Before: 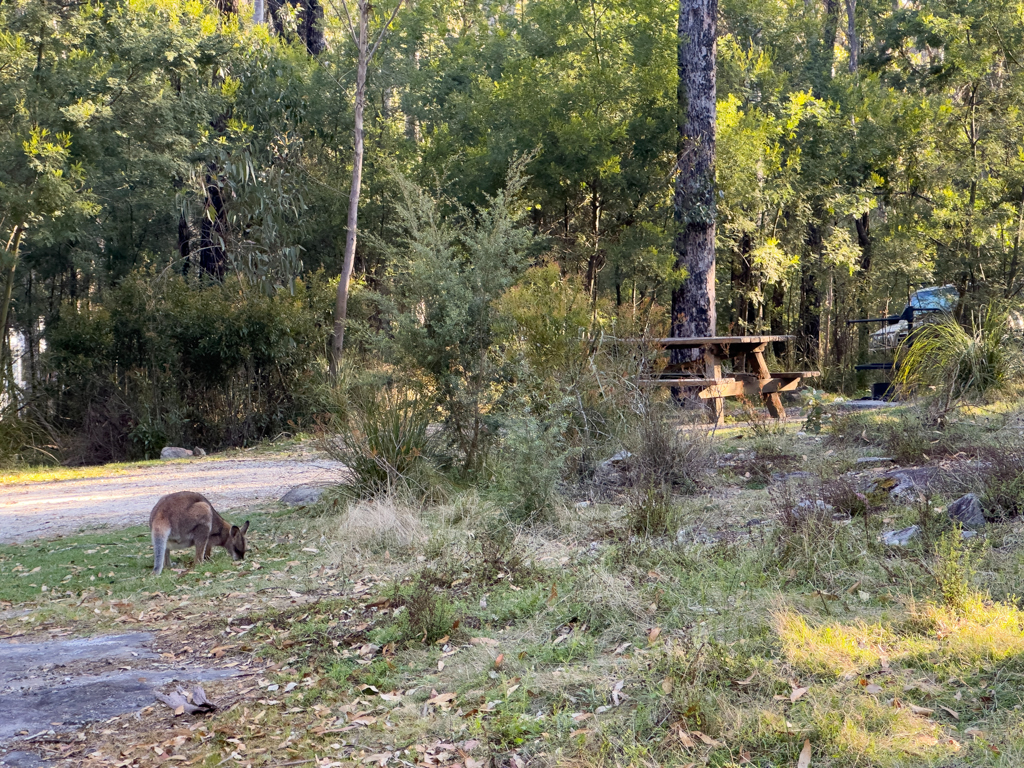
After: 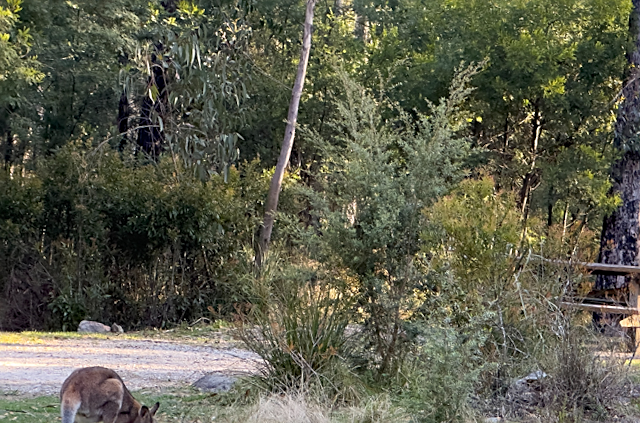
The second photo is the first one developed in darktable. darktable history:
sharpen: on, module defaults
crop and rotate: angle -5.83°, left 2.091%, top 6.944%, right 27.182%, bottom 30.683%
tone equalizer: mask exposure compensation -0.505 EV
